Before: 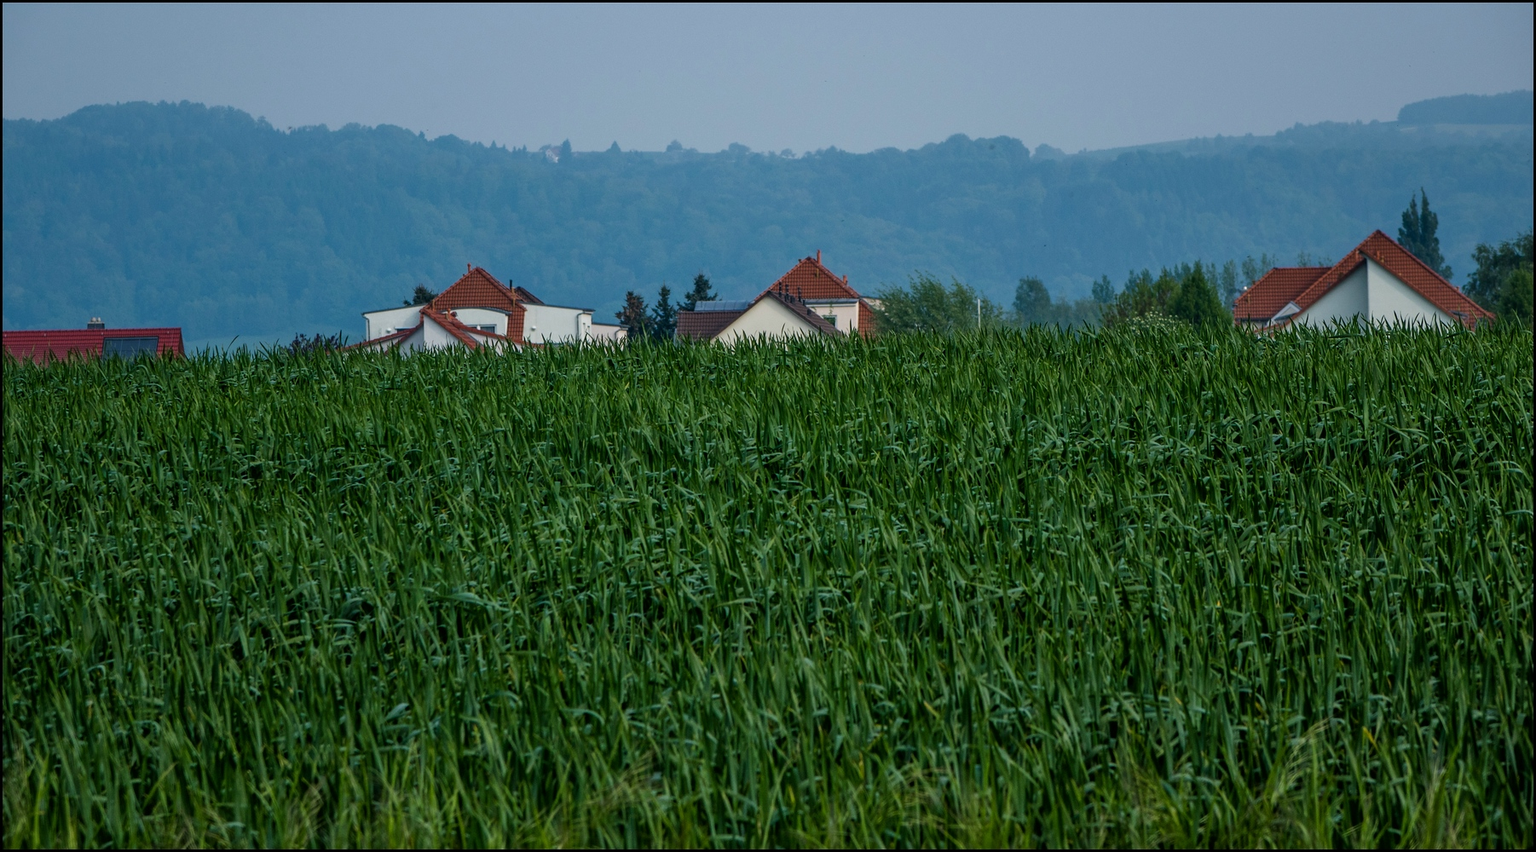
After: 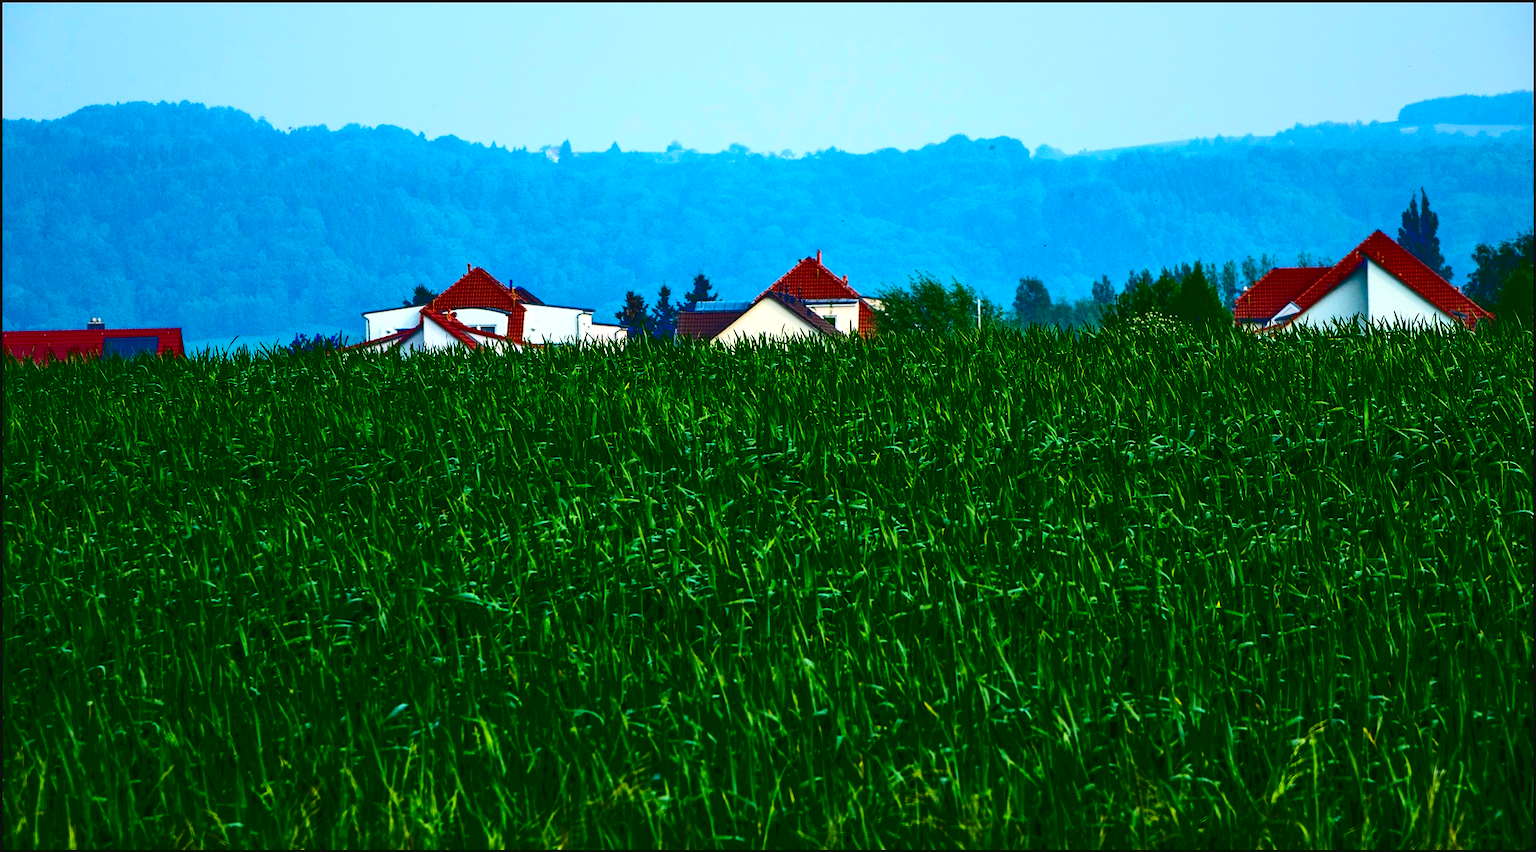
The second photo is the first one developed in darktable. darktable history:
color balance rgb: linear chroma grading › global chroma 9%, perceptual saturation grading › global saturation 36%, perceptual brilliance grading › global brilliance 15%, perceptual brilliance grading › shadows -35%, global vibrance 15%
tone curve: curves: ch0 [(0, 0.047) (0.199, 0.263) (0.47, 0.555) (0.805, 0.839) (1, 0.962)], color space Lab, linked channels, preserve colors none
exposure: black level correction 0, exposure 0.5 EV, compensate exposure bias true, compensate highlight preservation false
contrast brightness saturation: contrast 0.24, brightness -0.24, saturation 0.14
